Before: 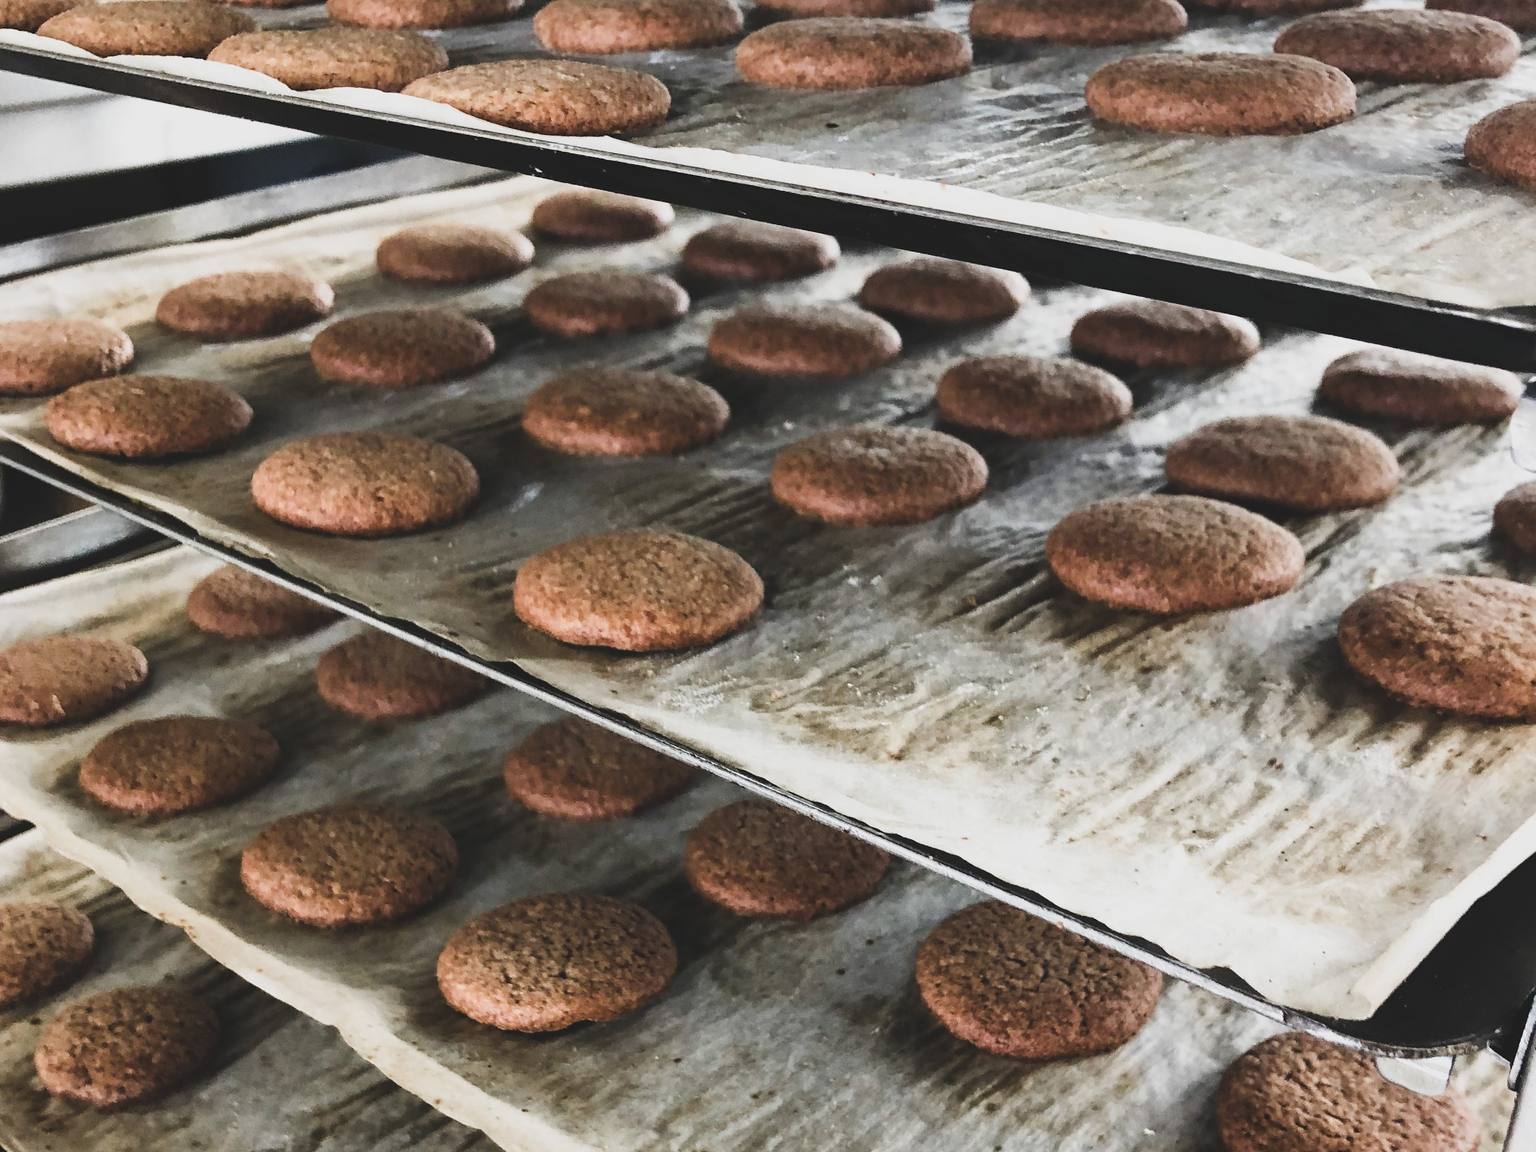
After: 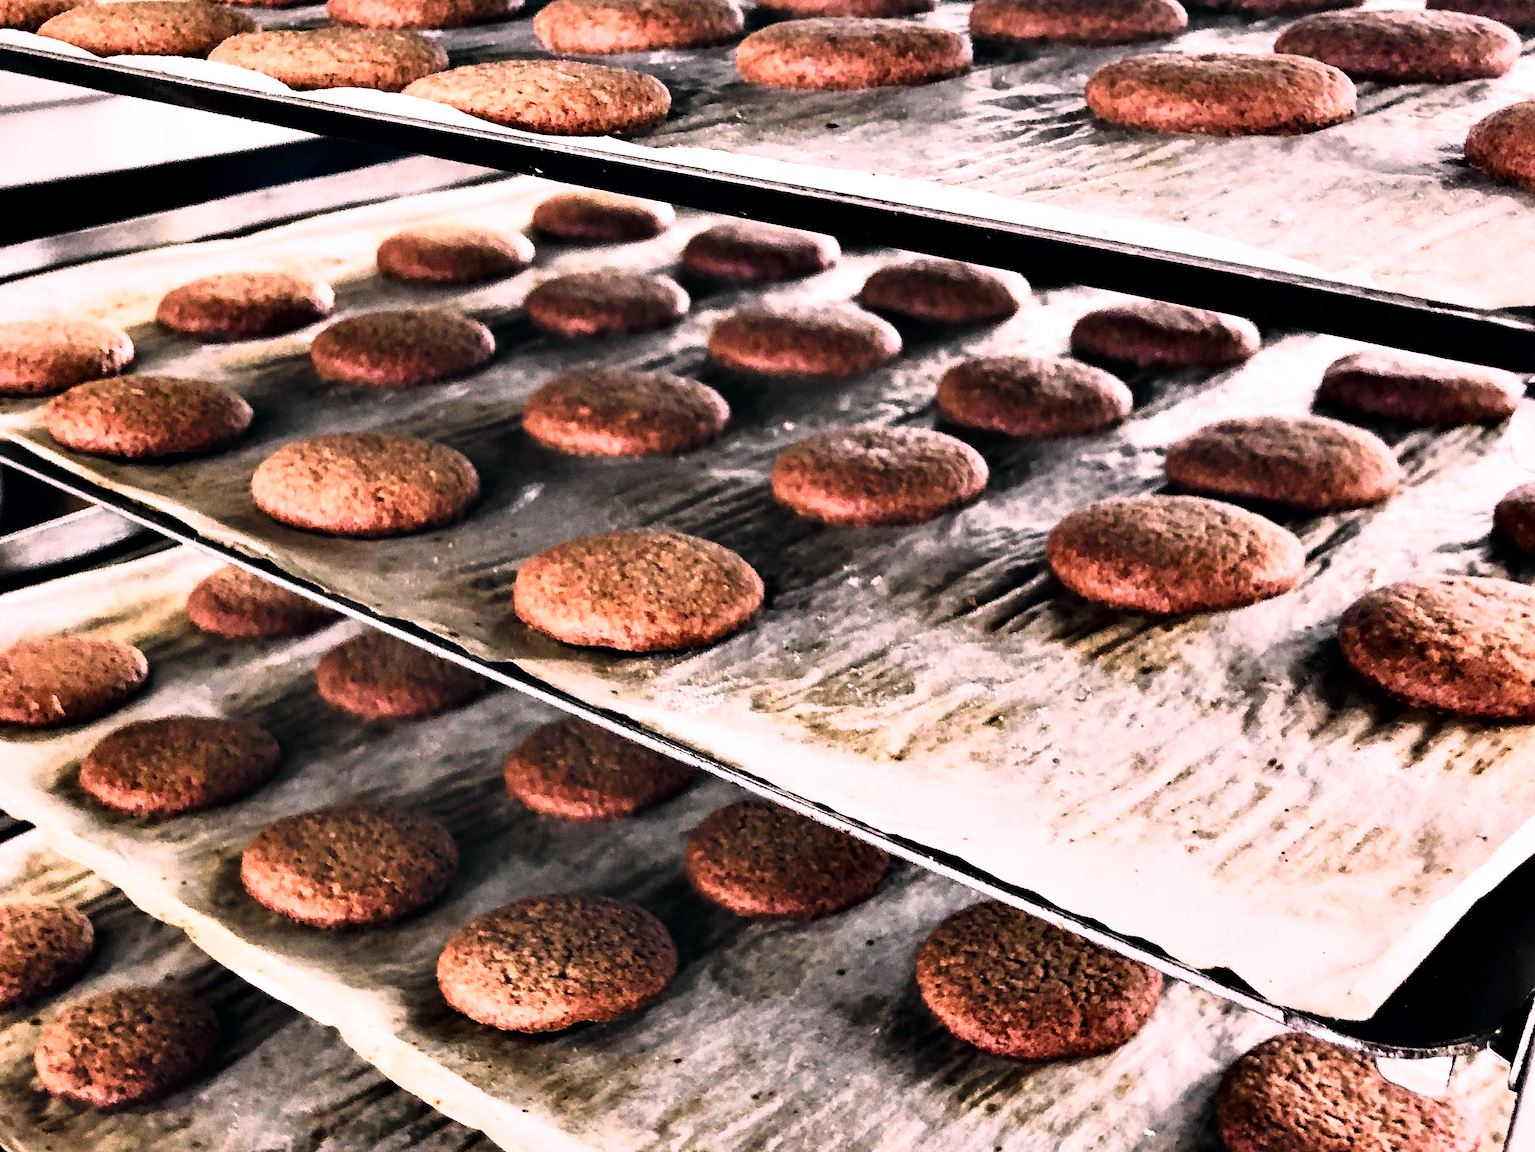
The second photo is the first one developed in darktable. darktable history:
contrast equalizer: octaves 7, y [[0.6 ×6], [0.55 ×6], [0 ×6], [0 ×6], [0 ×6]]
tone curve: curves: ch0 [(0, 0) (0.051, 0.027) (0.096, 0.071) (0.241, 0.247) (0.455, 0.52) (0.594, 0.692) (0.715, 0.845) (0.84, 0.936) (1, 1)]; ch1 [(0, 0) (0.1, 0.038) (0.318, 0.243) (0.399, 0.351) (0.478, 0.469) (0.499, 0.499) (0.534, 0.549) (0.565, 0.605) (0.601, 0.644) (0.666, 0.701) (1, 1)]; ch2 [(0, 0) (0.453, 0.45) (0.479, 0.483) (0.504, 0.499) (0.52, 0.508) (0.561, 0.573) (0.592, 0.617) (0.824, 0.815) (1, 1)], color space Lab, independent channels, preserve colors none
color correction: highlights a* 14.74, highlights b* 4.71
